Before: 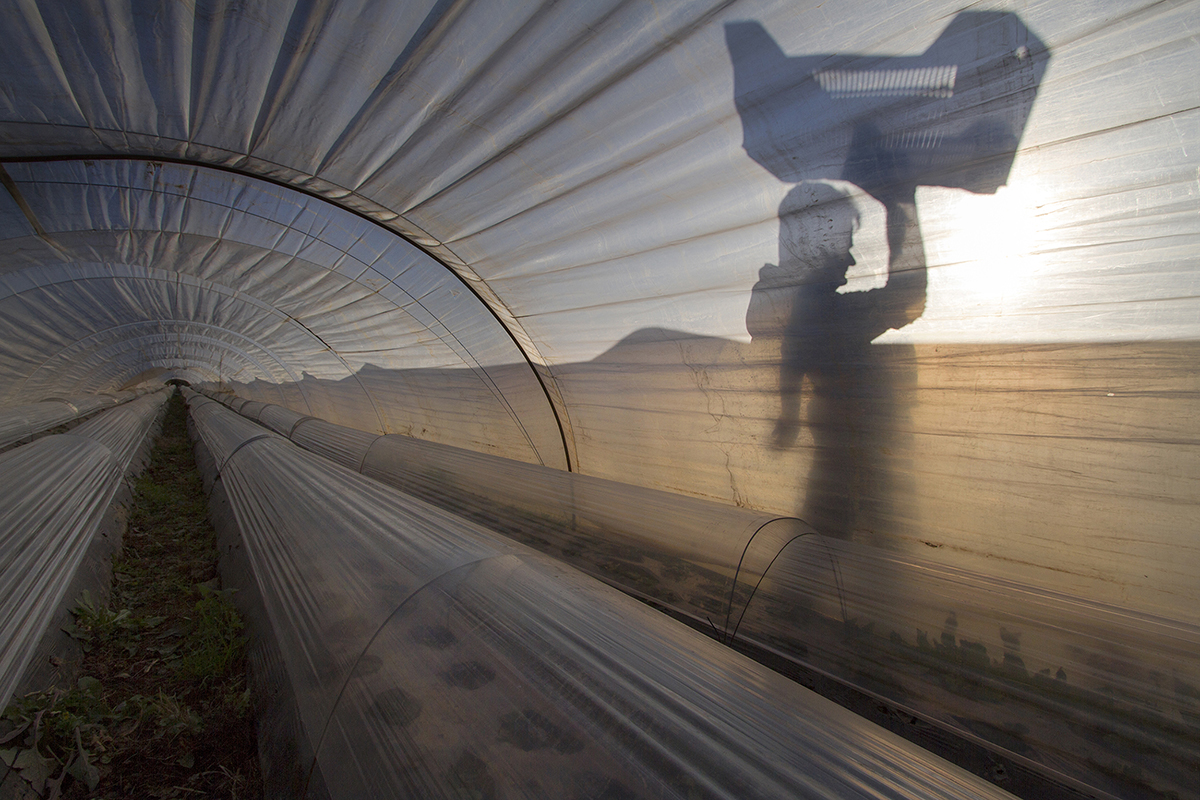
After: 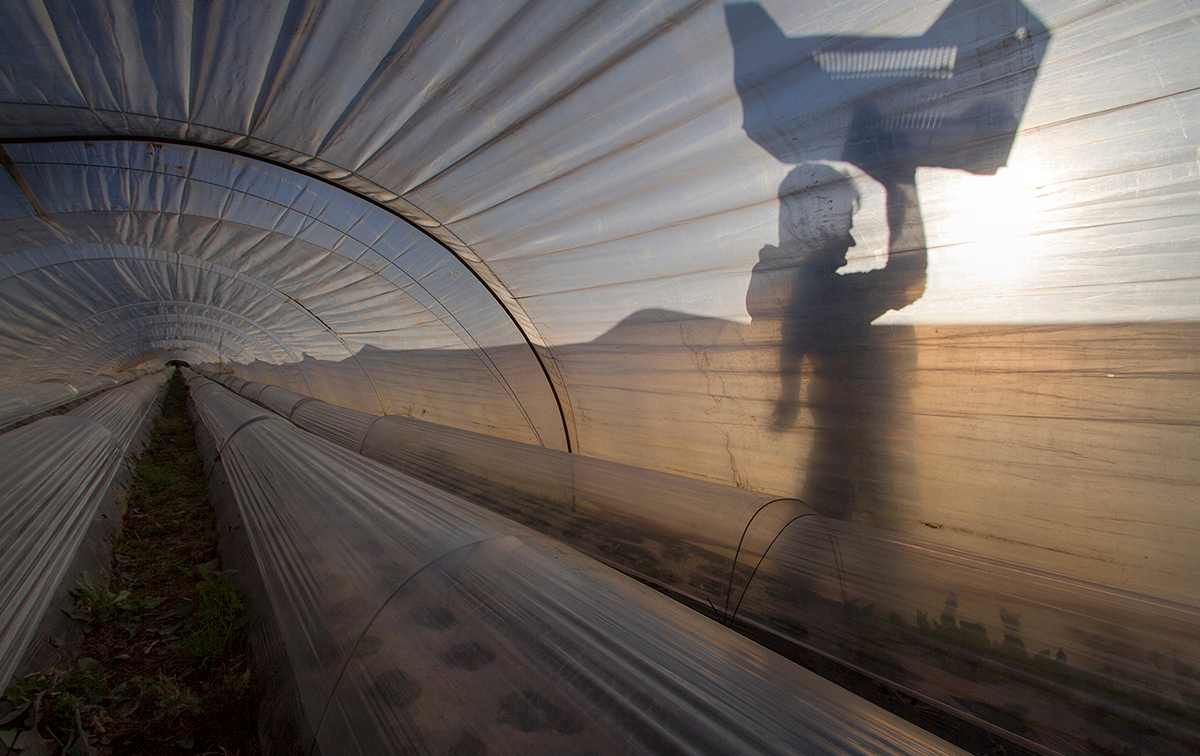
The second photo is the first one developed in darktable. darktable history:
graduated density: rotation -180°, offset 27.42
crop and rotate: top 2.479%, bottom 3.018%
